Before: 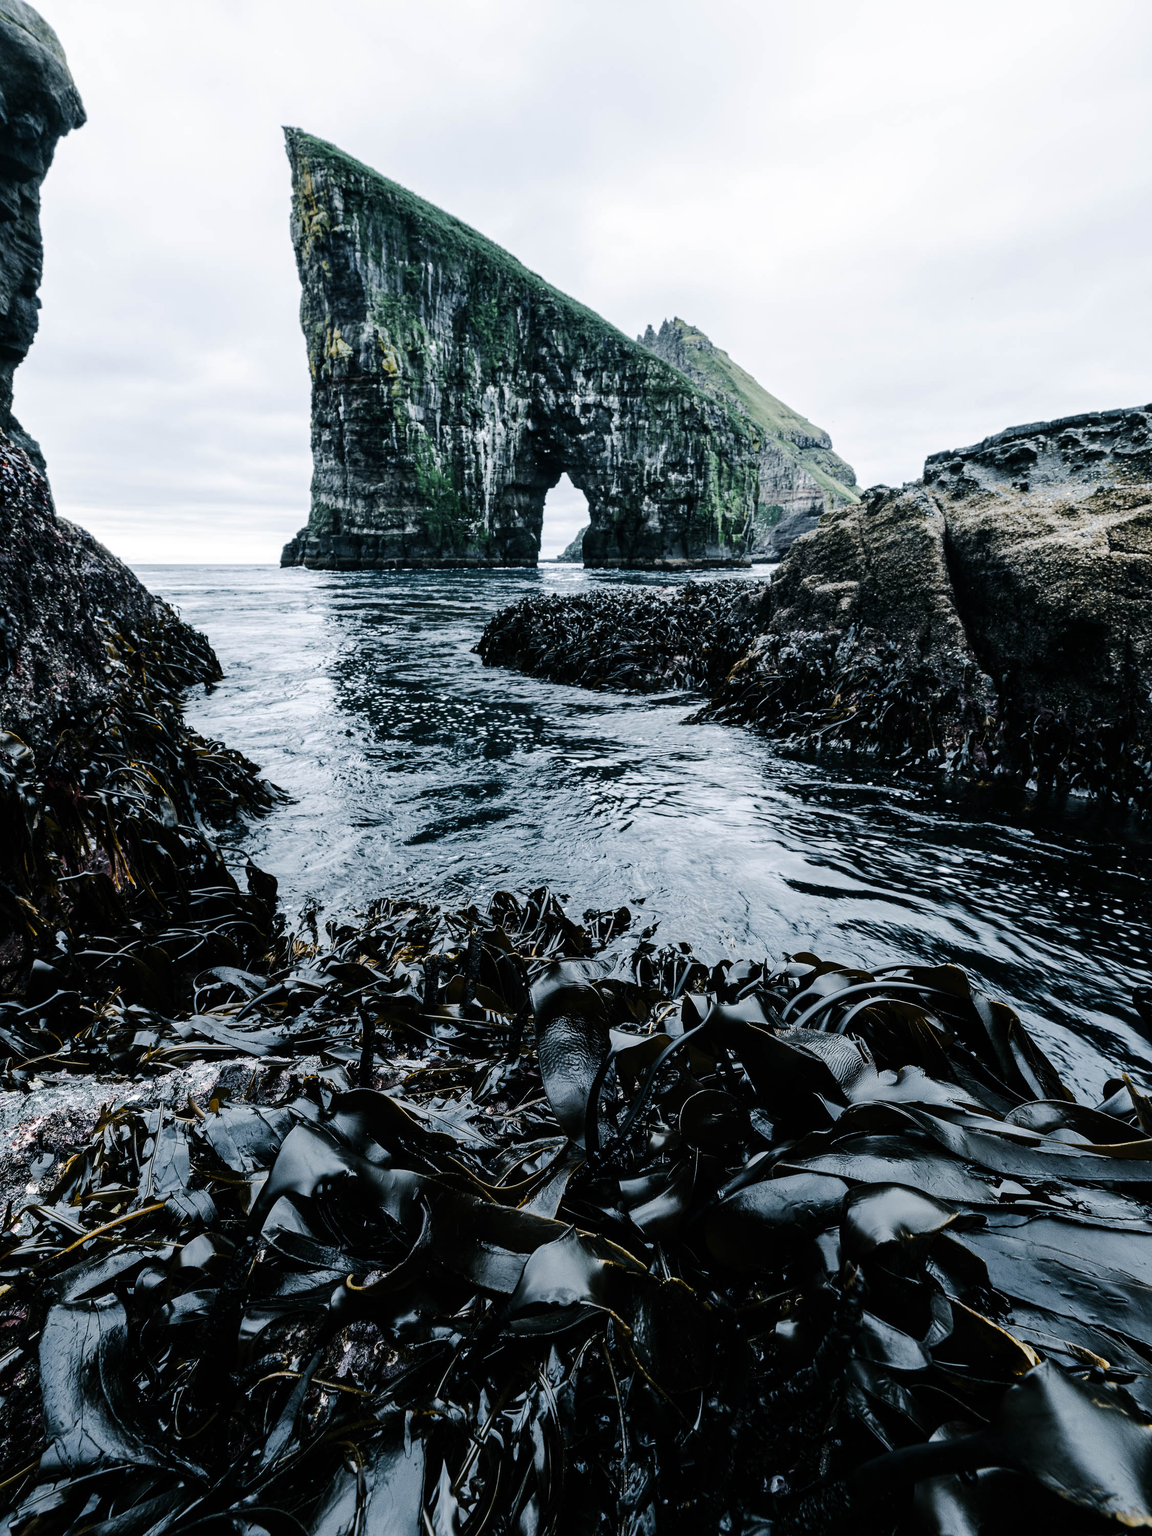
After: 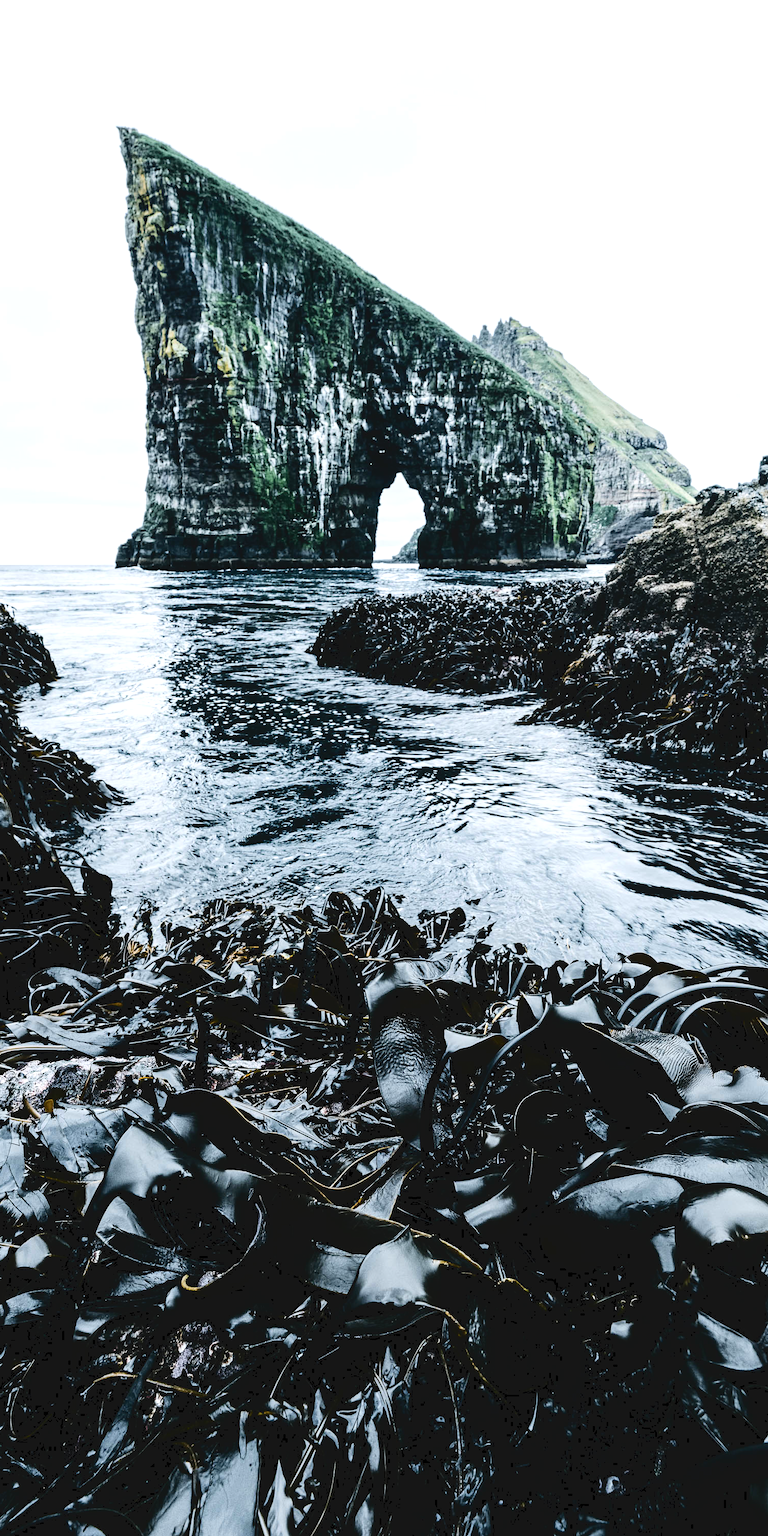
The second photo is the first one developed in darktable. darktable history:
exposure: exposure 0.343 EV, compensate highlight preservation false
crop and rotate: left 14.395%, right 18.925%
local contrast: highlights 101%, shadows 98%, detail 119%, midtone range 0.2
tone curve: curves: ch0 [(0, 0) (0.003, 0.072) (0.011, 0.073) (0.025, 0.072) (0.044, 0.076) (0.069, 0.089) (0.1, 0.103) (0.136, 0.123) (0.177, 0.158) (0.224, 0.21) (0.277, 0.275) (0.335, 0.372) (0.399, 0.463) (0.468, 0.556) (0.543, 0.633) (0.623, 0.712) (0.709, 0.795) (0.801, 0.869) (0.898, 0.942) (1, 1)], color space Lab, independent channels, preserve colors none
